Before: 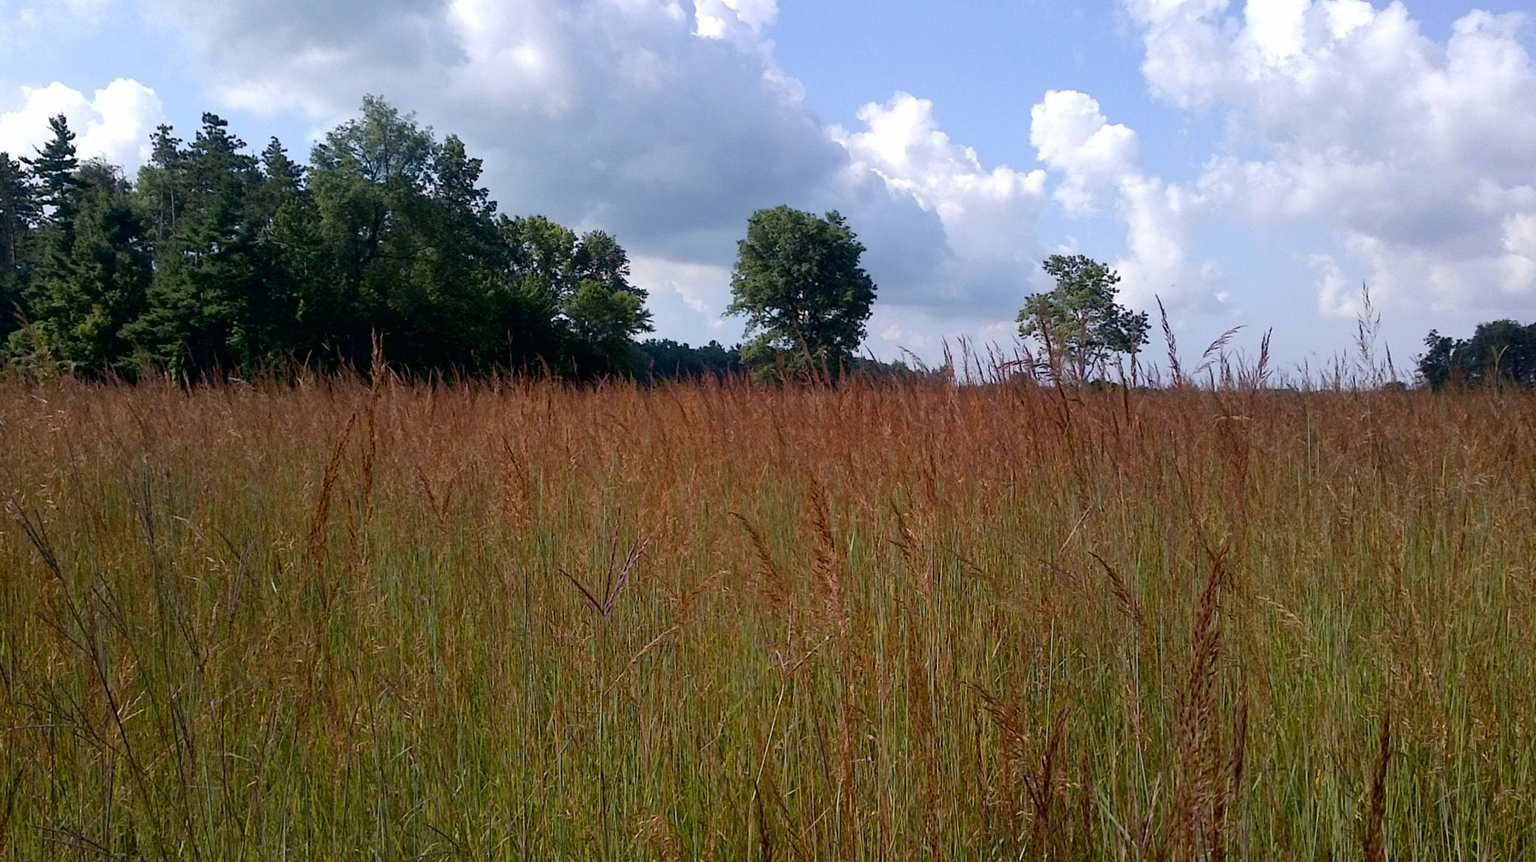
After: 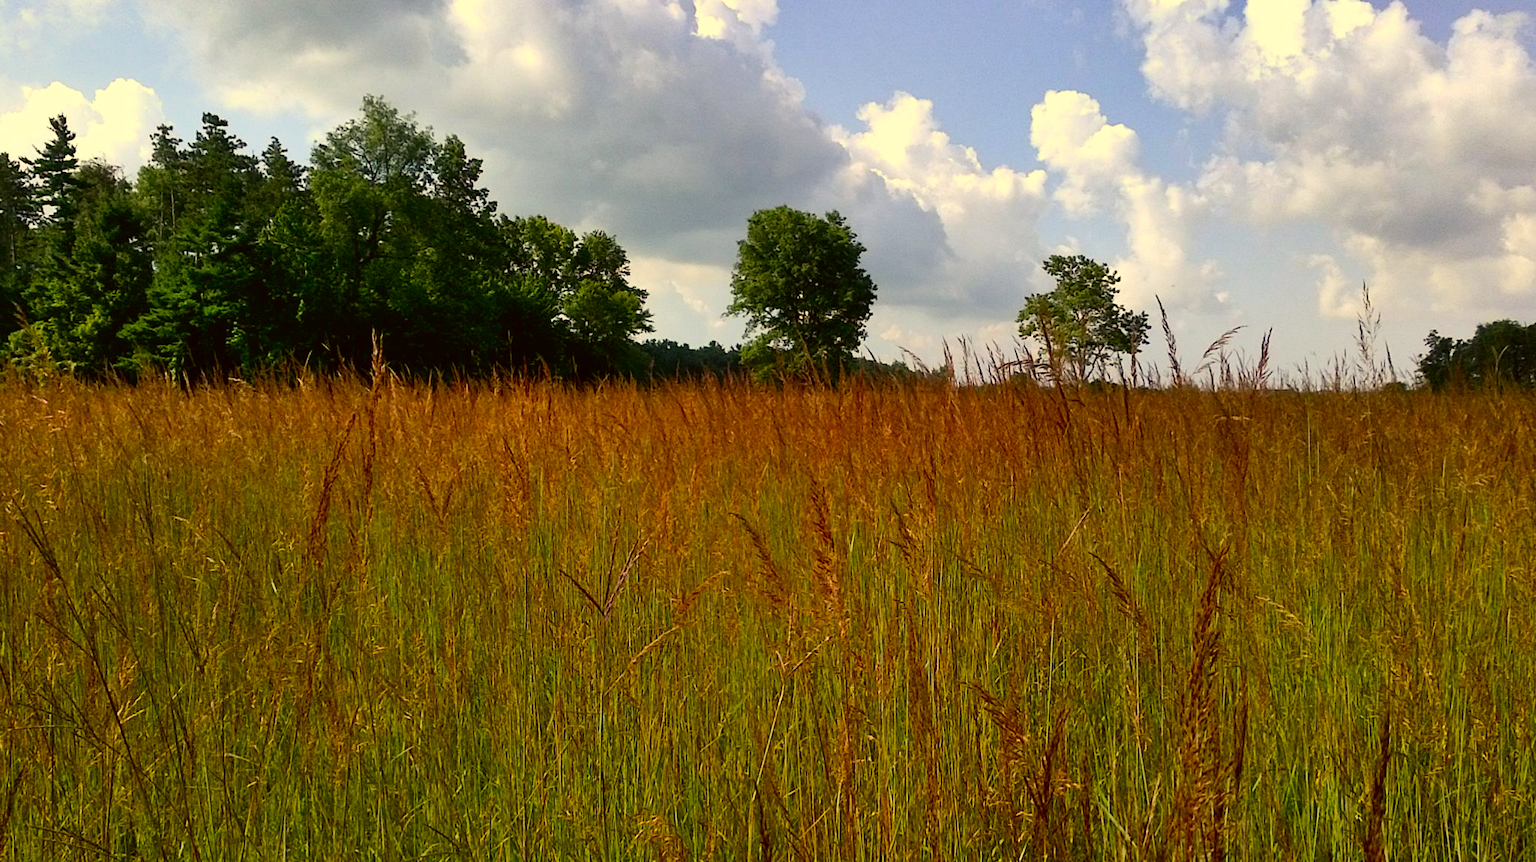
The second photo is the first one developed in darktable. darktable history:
contrast brightness saturation: contrast 0.162, saturation 0.325
shadows and highlights: low approximation 0.01, soften with gaussian
color correction: highlights a* 0.087, highlights b* 29.67, shadows a* -0.258, shadows b* 21.68
